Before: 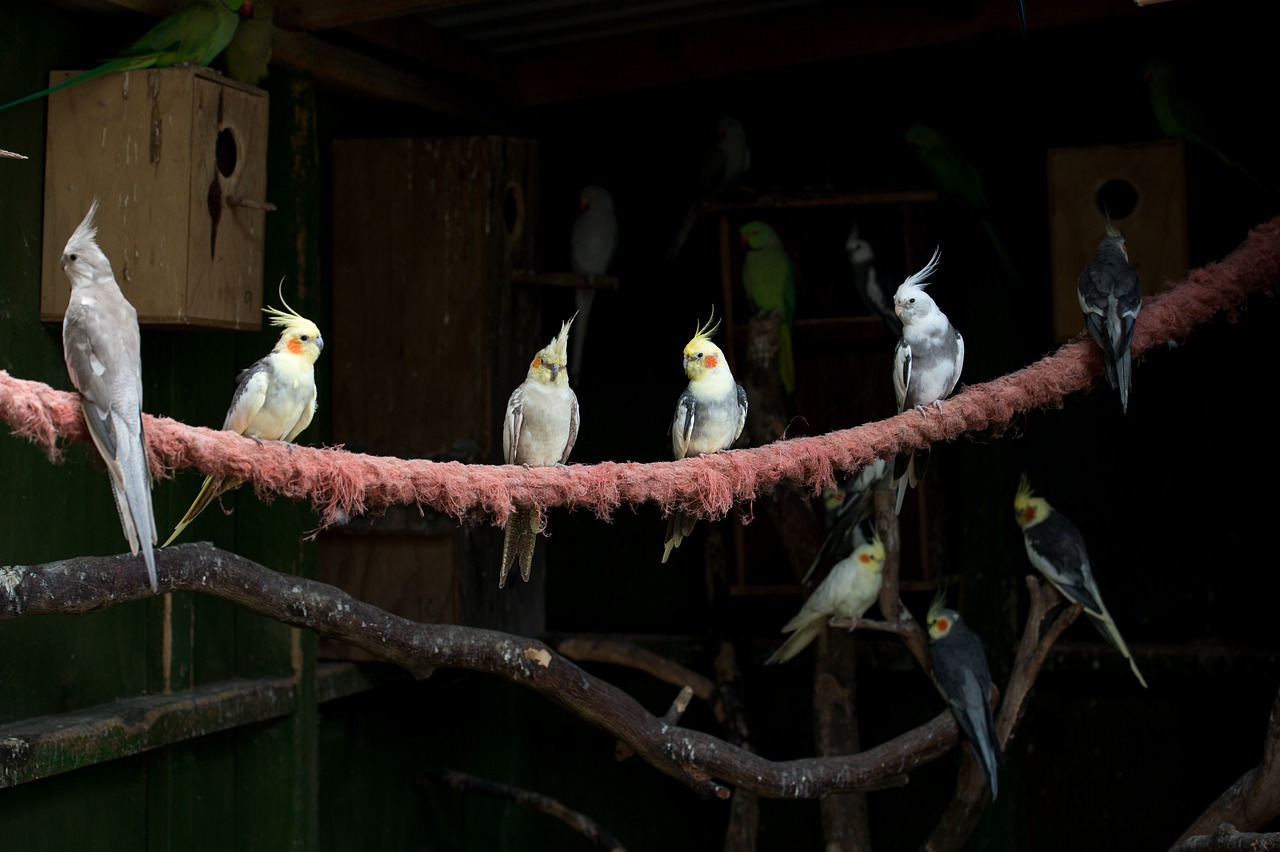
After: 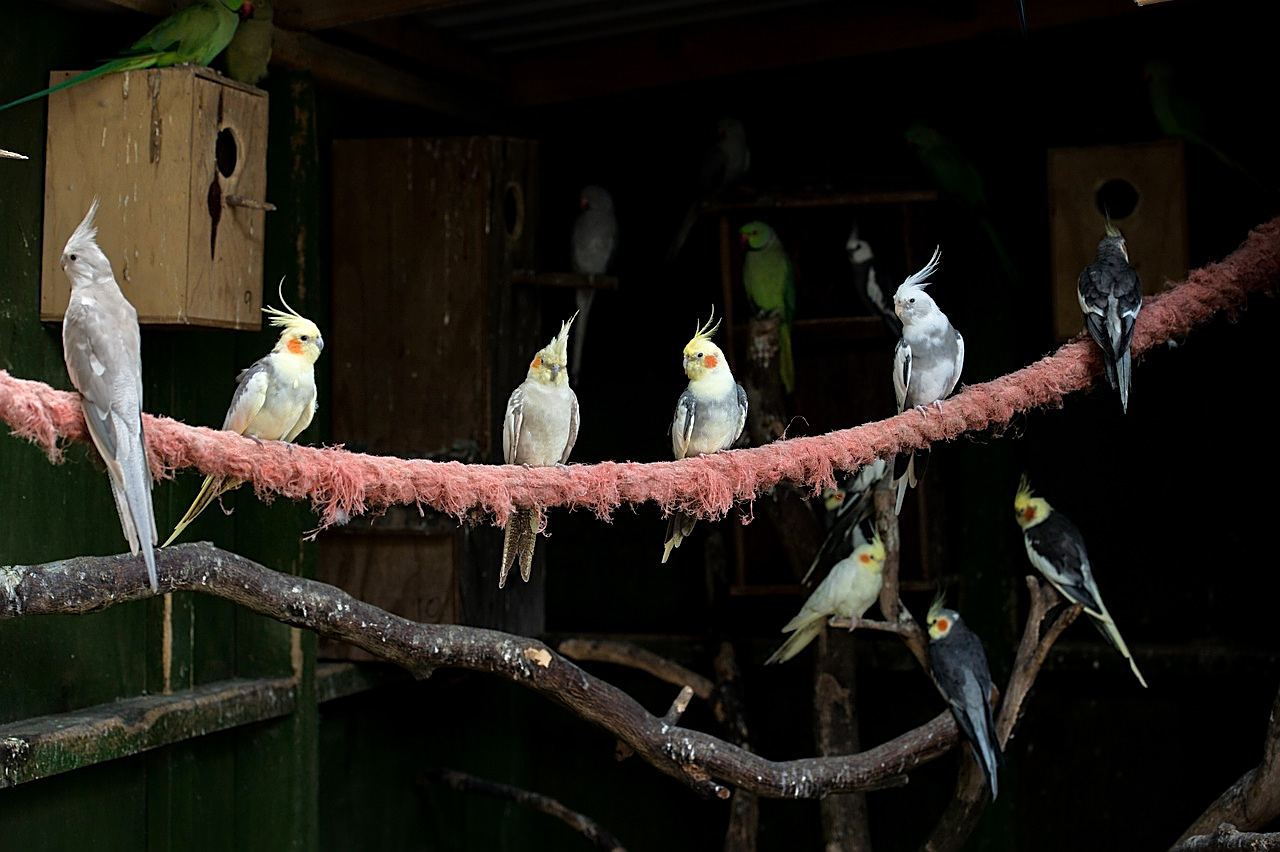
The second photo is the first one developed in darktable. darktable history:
sharpen: on, module defaults
tone equalizer: -7 EV 0.162 EV, -6 EV 0.625 EV, -5 EV 1.18 EV, -4 EV 1.37 EV, -3 EV 1.18 EV, -2 EV 0.6 EV, -1 EV 0.148 EV
